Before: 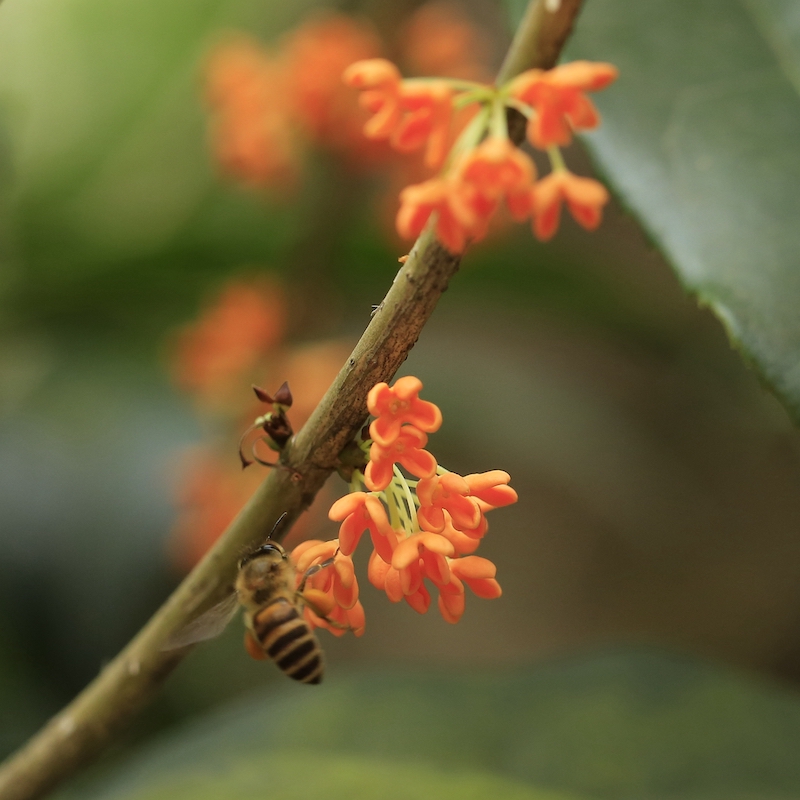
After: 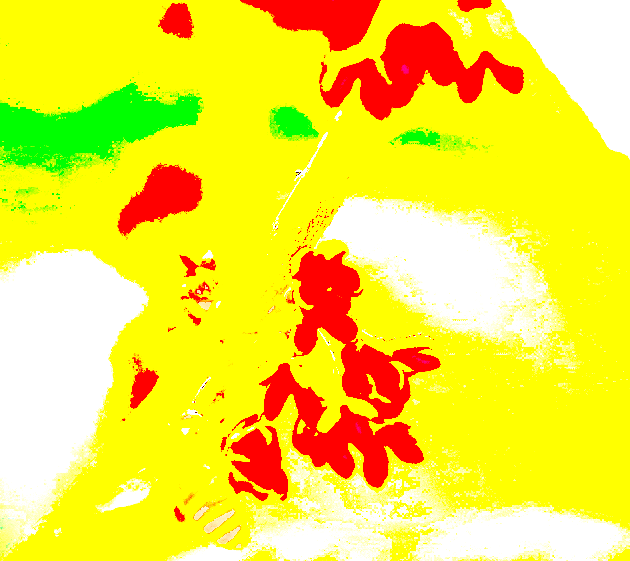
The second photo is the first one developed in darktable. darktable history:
contrast brightness saturation: contrast 0.236, brightness 0.087
exposure: exposure 7.986 EV, compensate exposure bias true, compensate highlight preservation false
local contrast: mode bilateral grid, contrast 19, coarseness 51, detail 121%, midtone range 0.2
shadows and highlights: shadows -63.43, white point adjustment -5.32, highlights 60.42
crop: left 9.522%, top 16.881%, right 10.875%, bottom 12.317%
